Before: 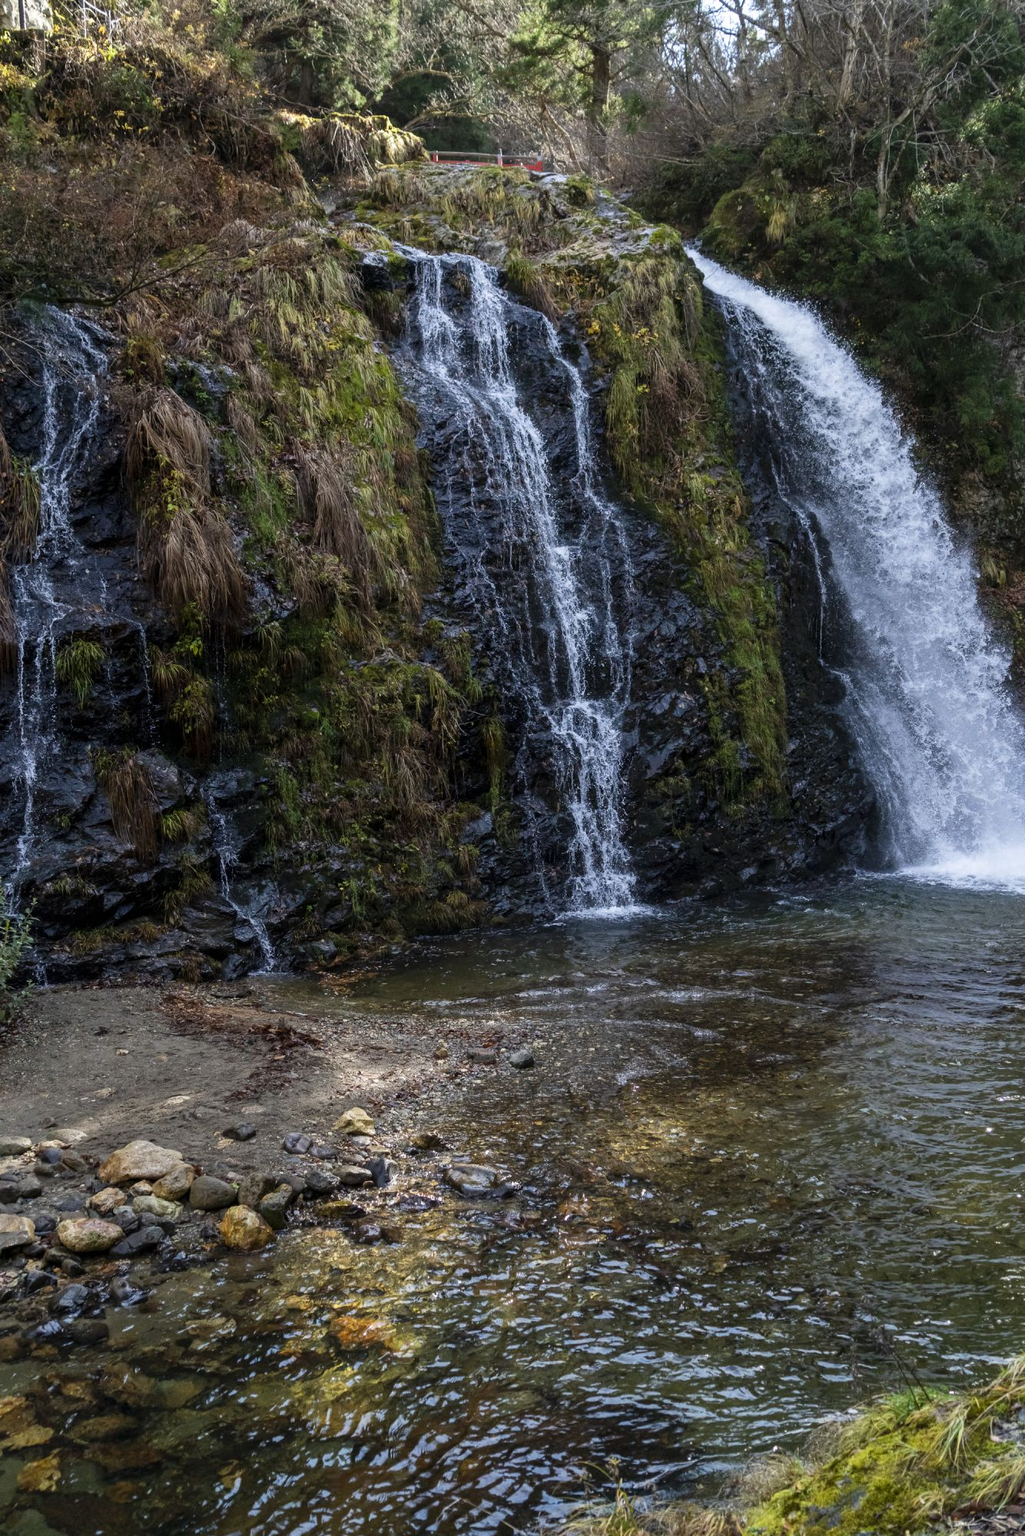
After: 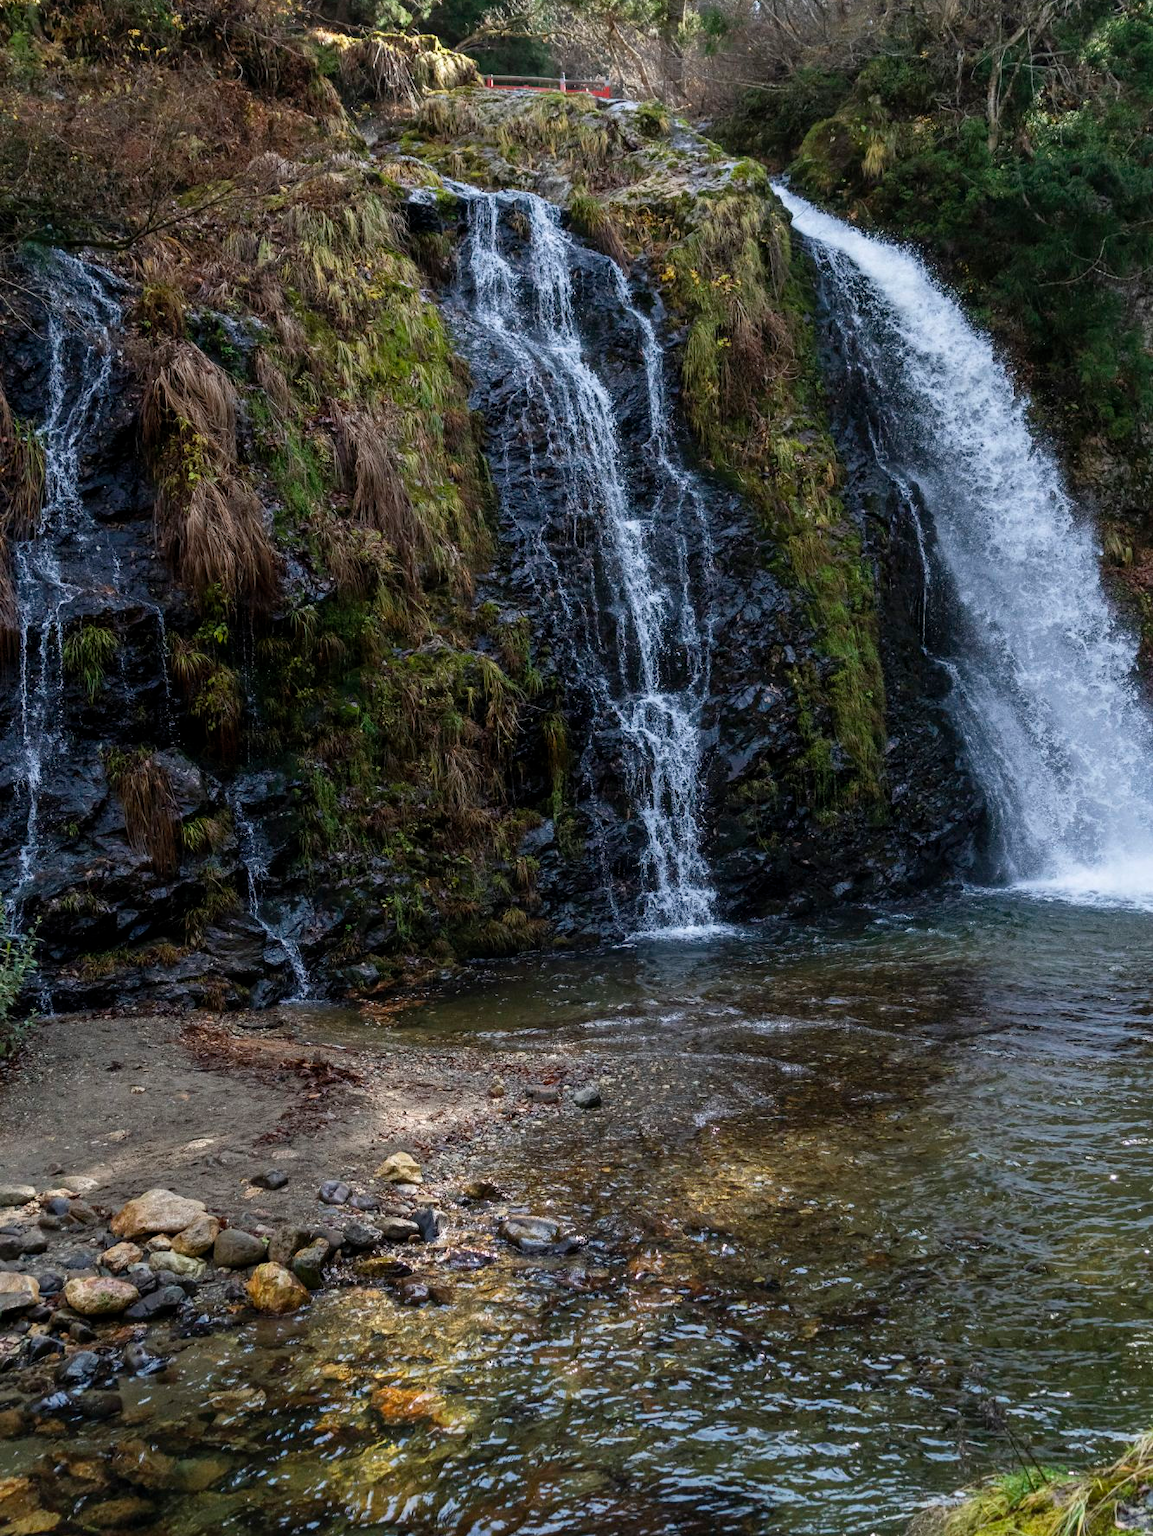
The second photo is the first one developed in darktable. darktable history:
crop and rotate: top 5.502%, bottom 5.697%
